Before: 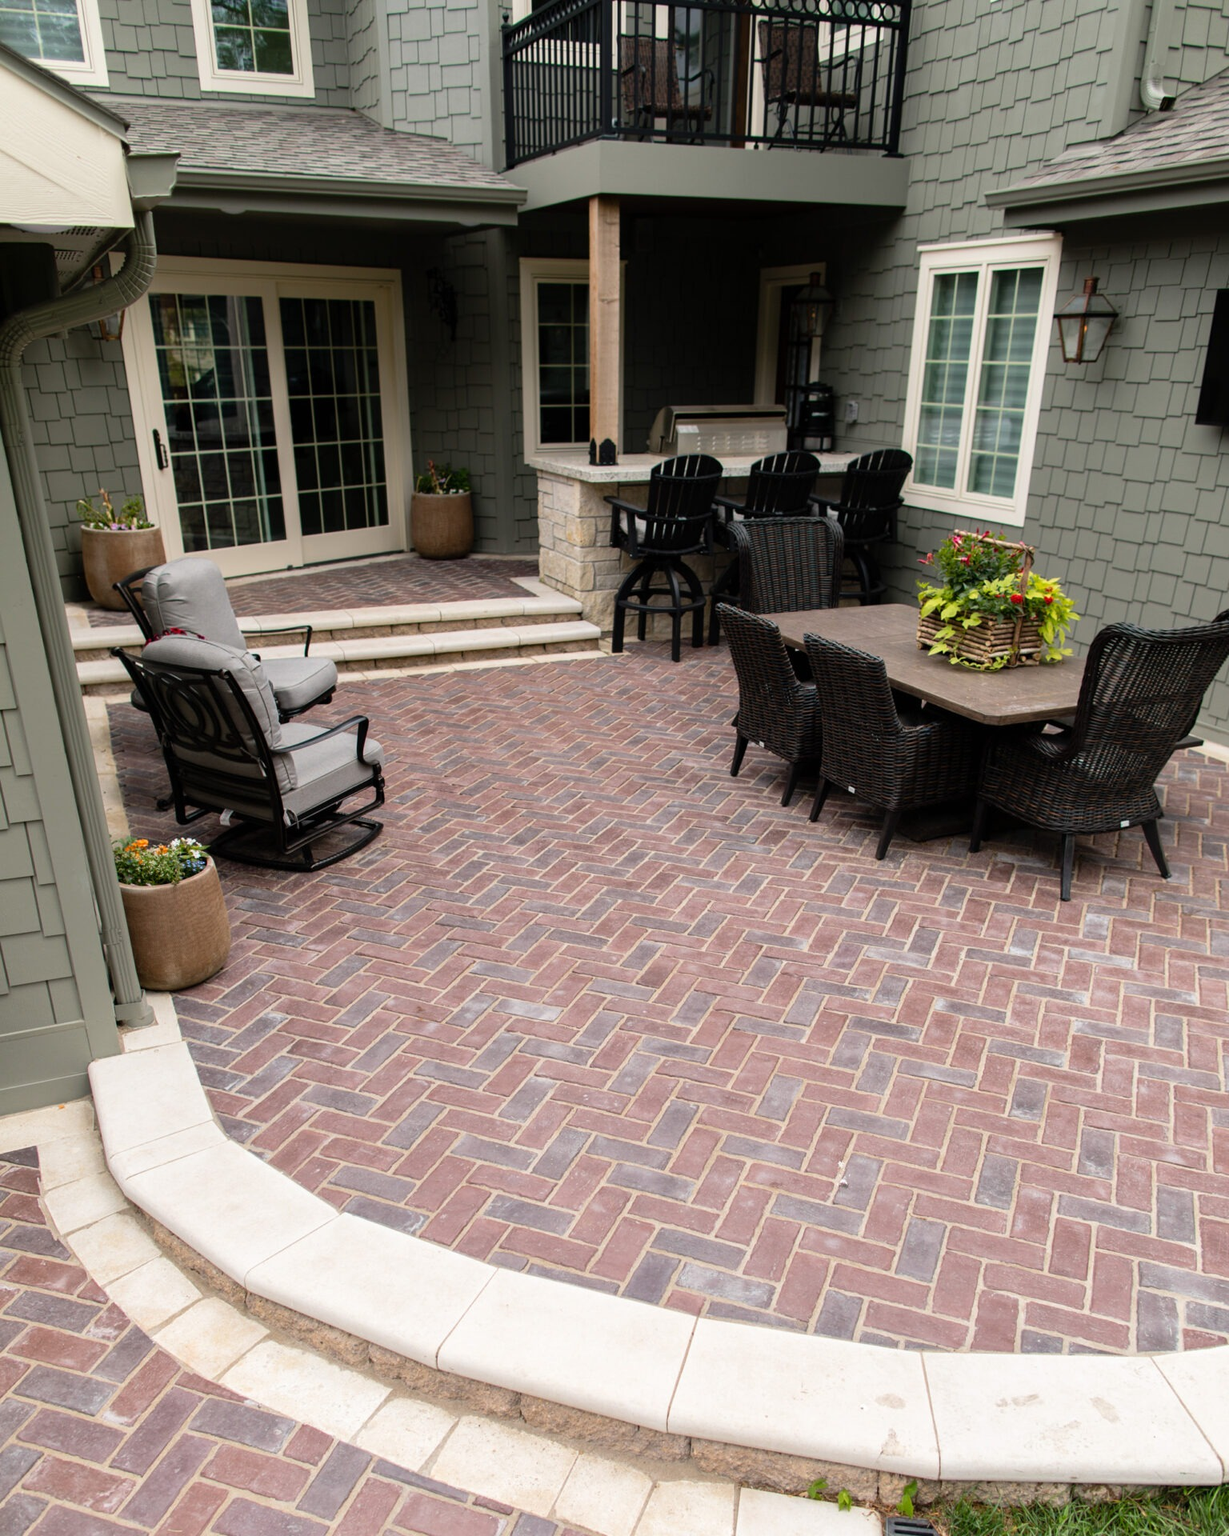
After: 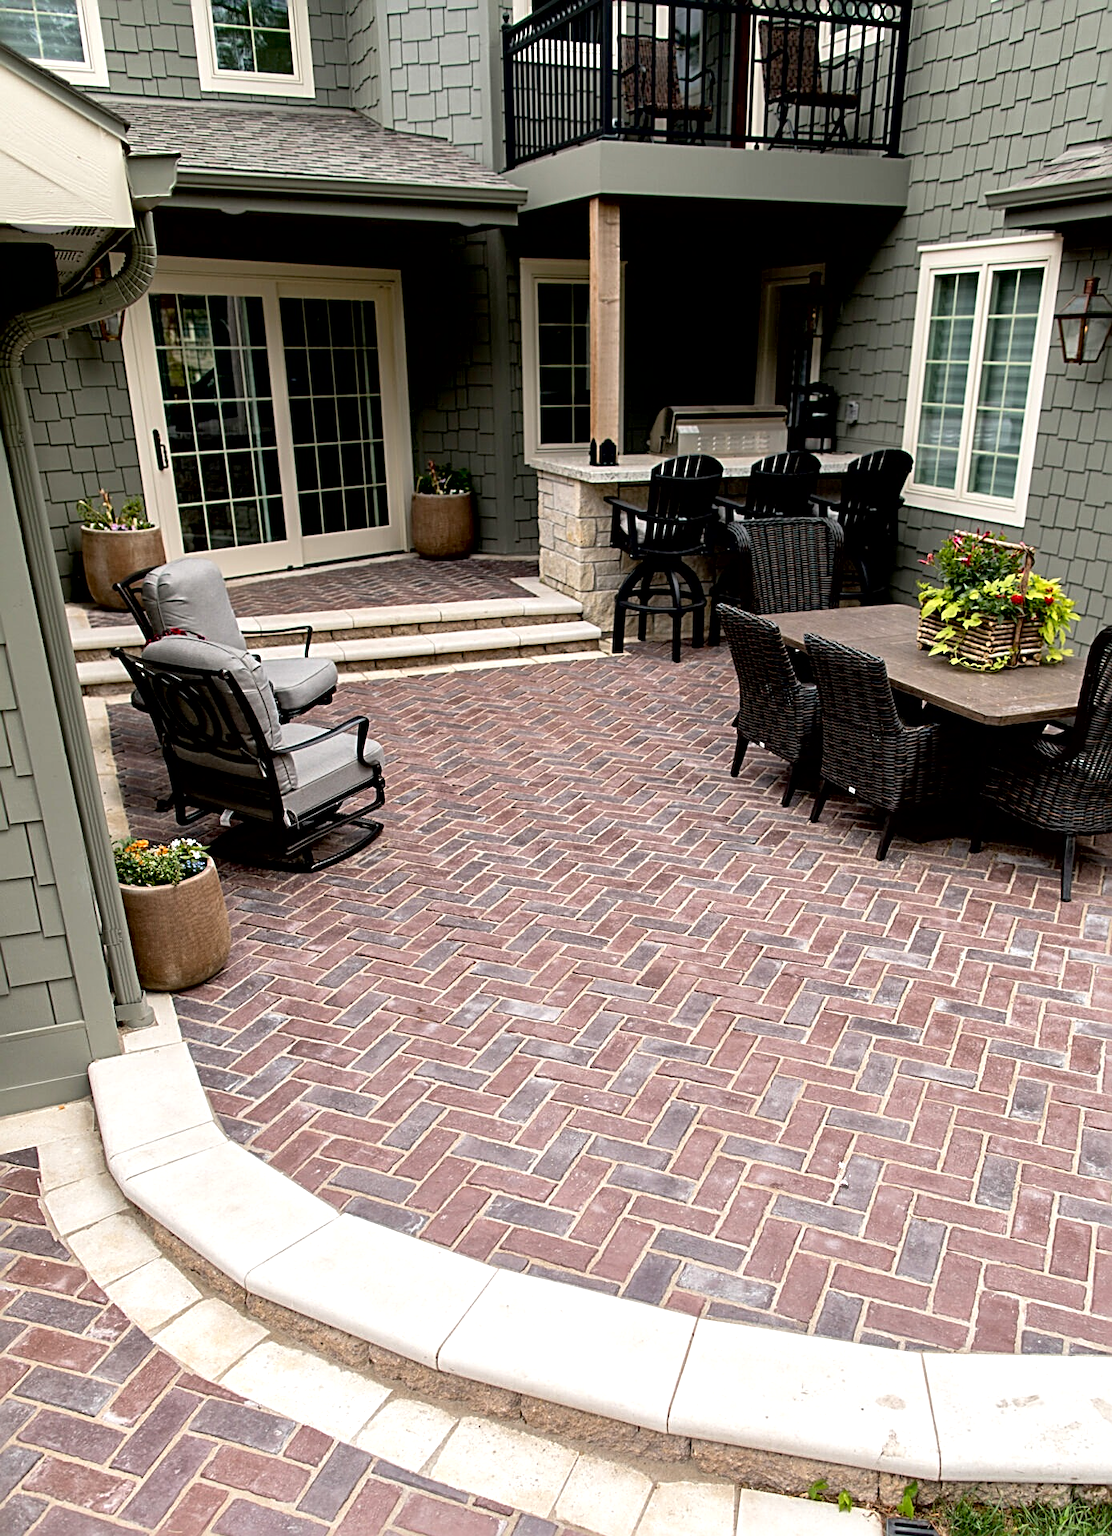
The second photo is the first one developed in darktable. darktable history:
sharpen: radius 2.838, amount 0.728
crop: right 9.496%, bottom 0.019%
exposure: black level correction 0.007, exposure 0.158 EV, compensate exposure bias true, compensate highlight preservation false
local contrast: mode bilateral grid, contrast 21, coarseness 51, detail 144%, midtone range 0.2
